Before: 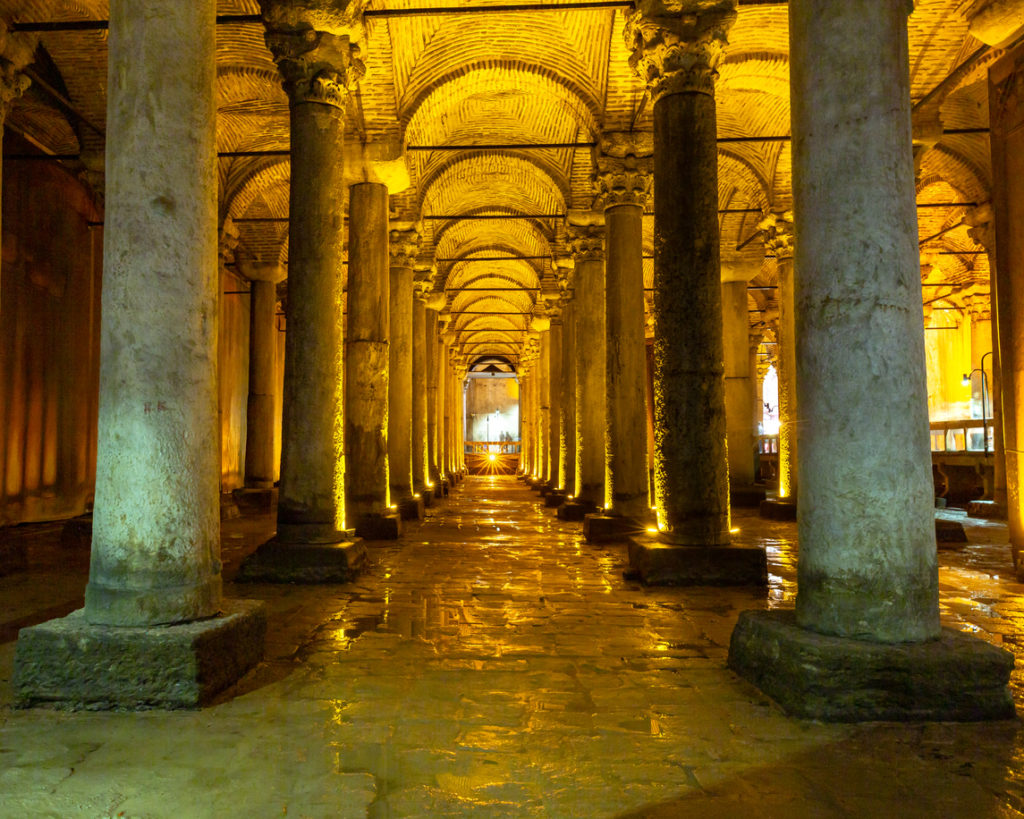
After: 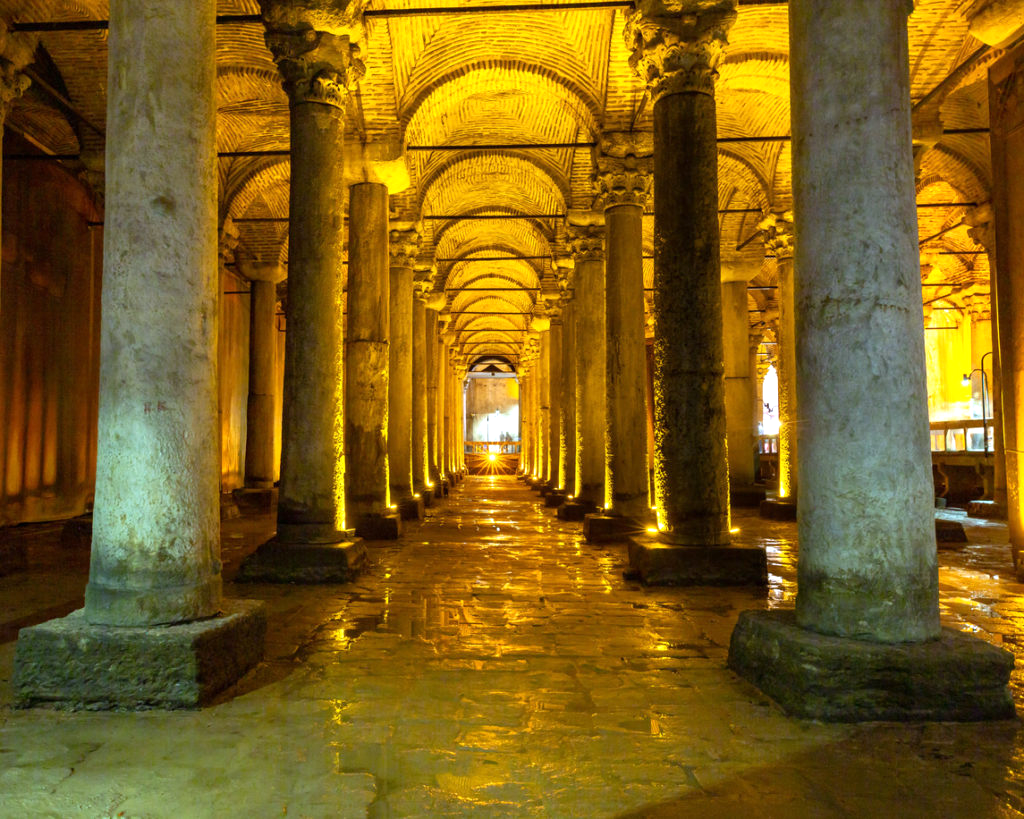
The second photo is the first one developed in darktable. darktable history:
exposure: exposure 0.29 EV, compensate highlight preservation false
white balance: red 0.984, blue 1.059
